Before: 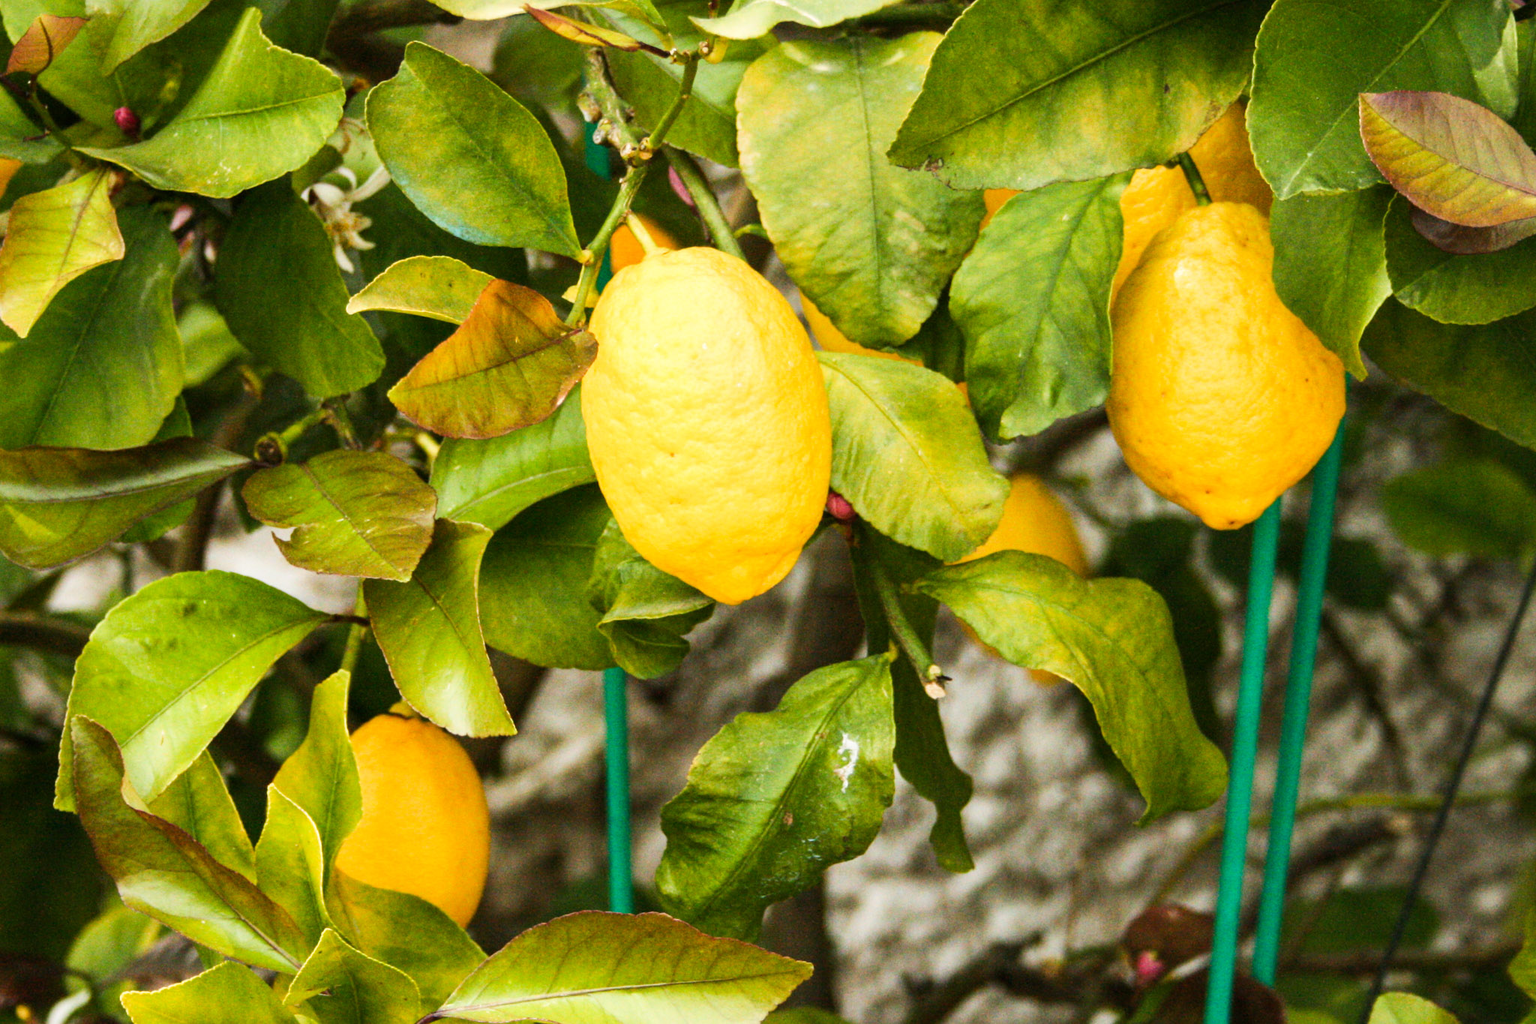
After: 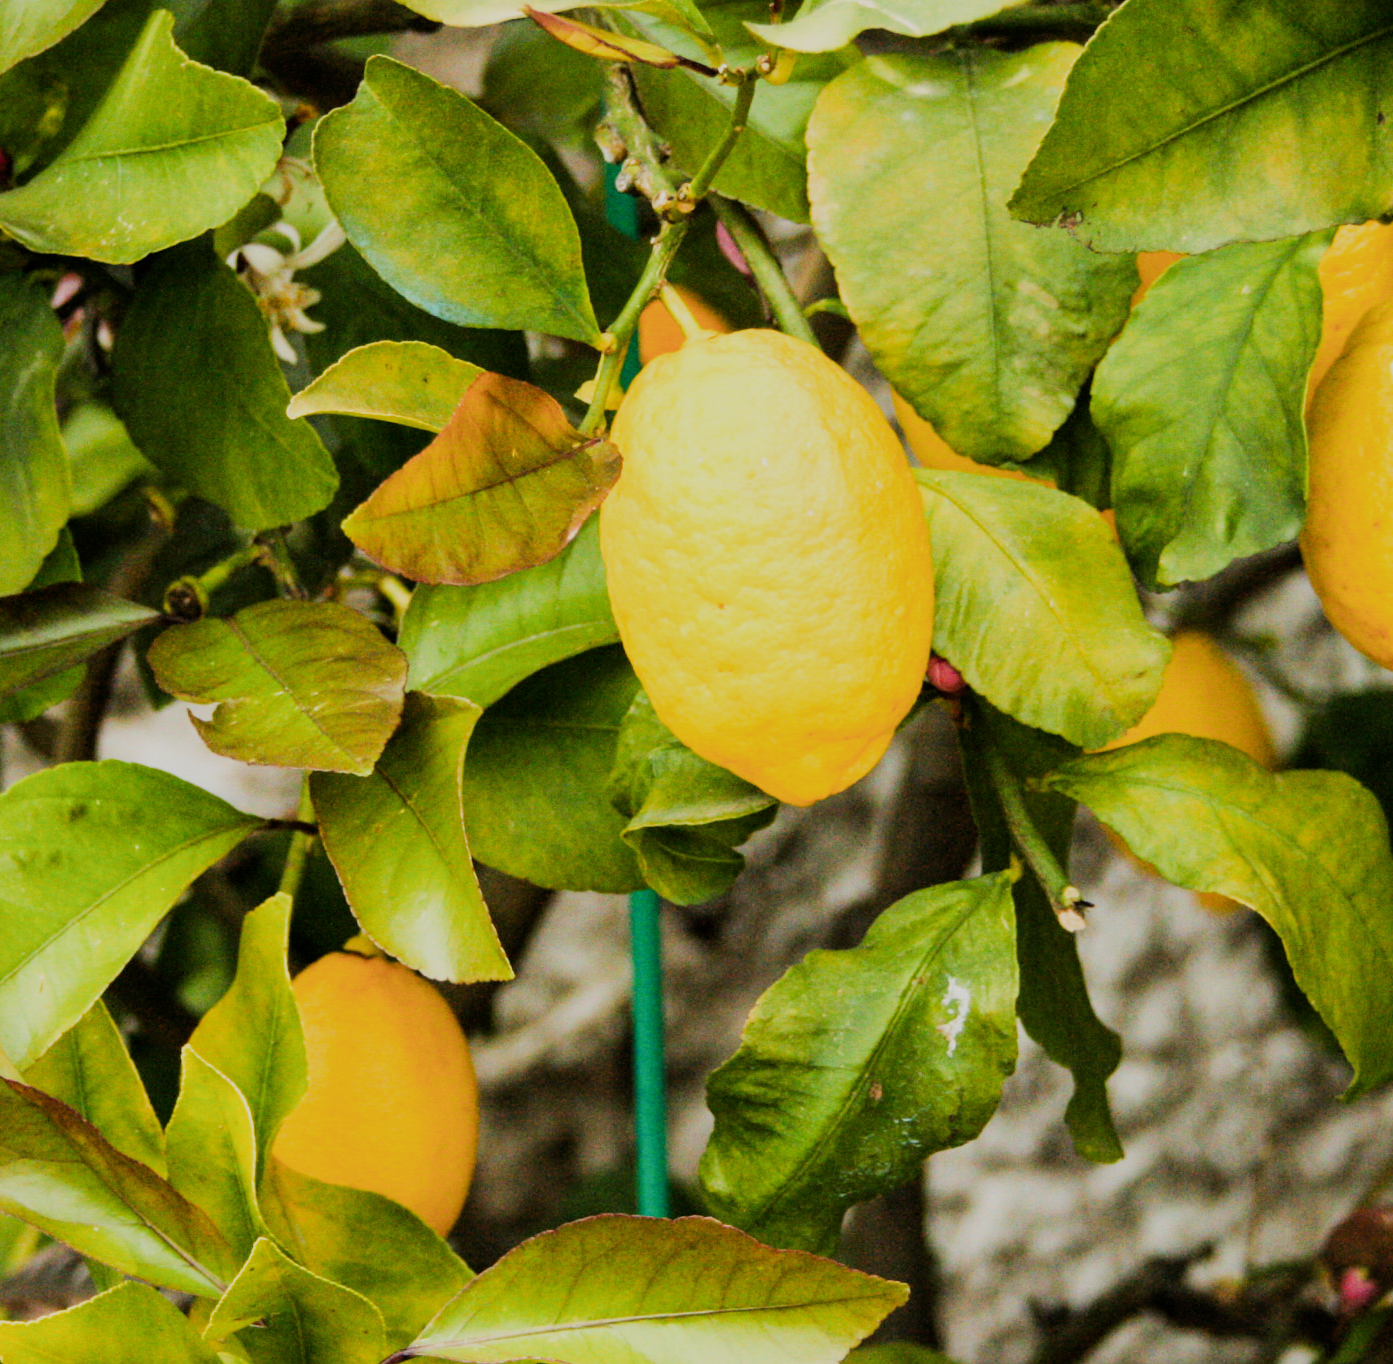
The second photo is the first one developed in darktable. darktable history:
filmic rgb: black relative exposure -7.65 EV, white relative exposure 4.56 EV, hardness 3.61
crop and rotate: left 8.588%, right 23.355%
